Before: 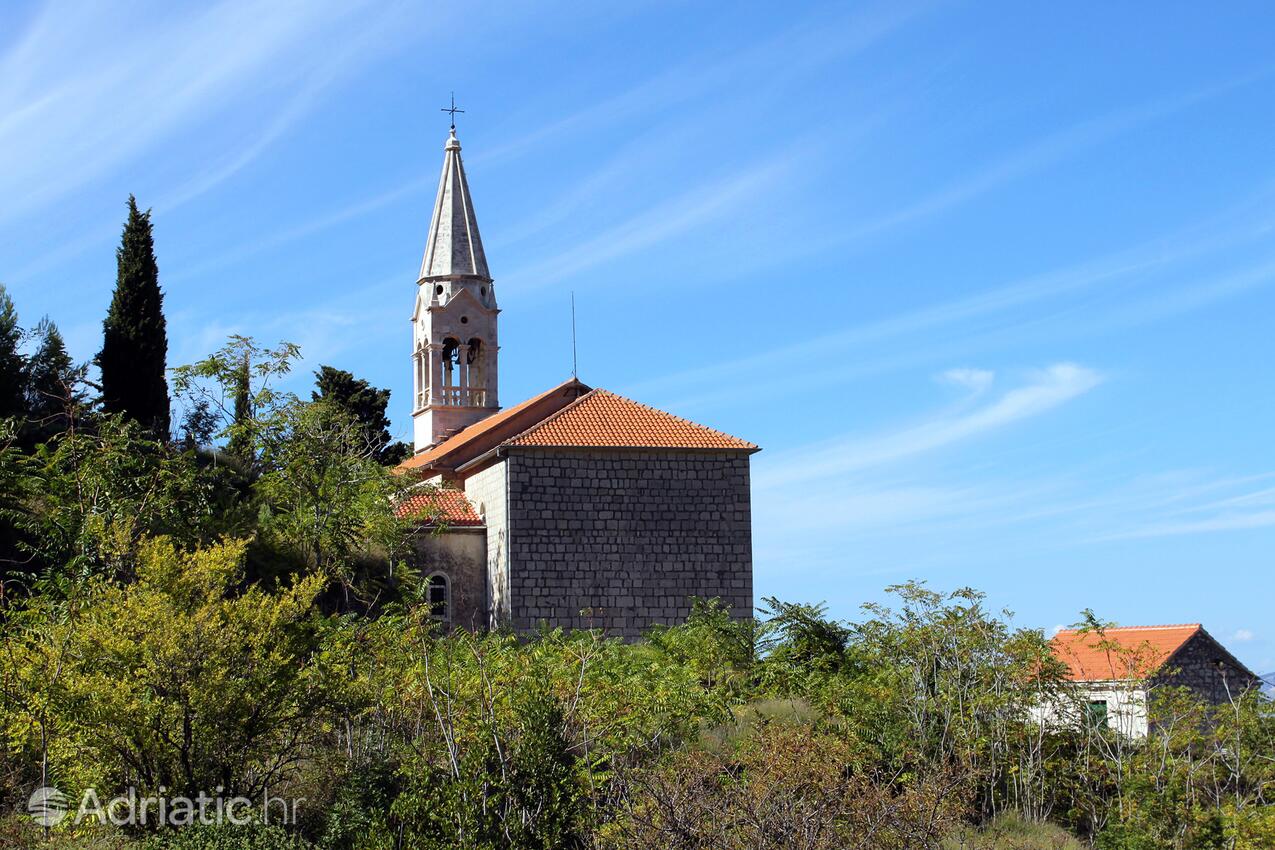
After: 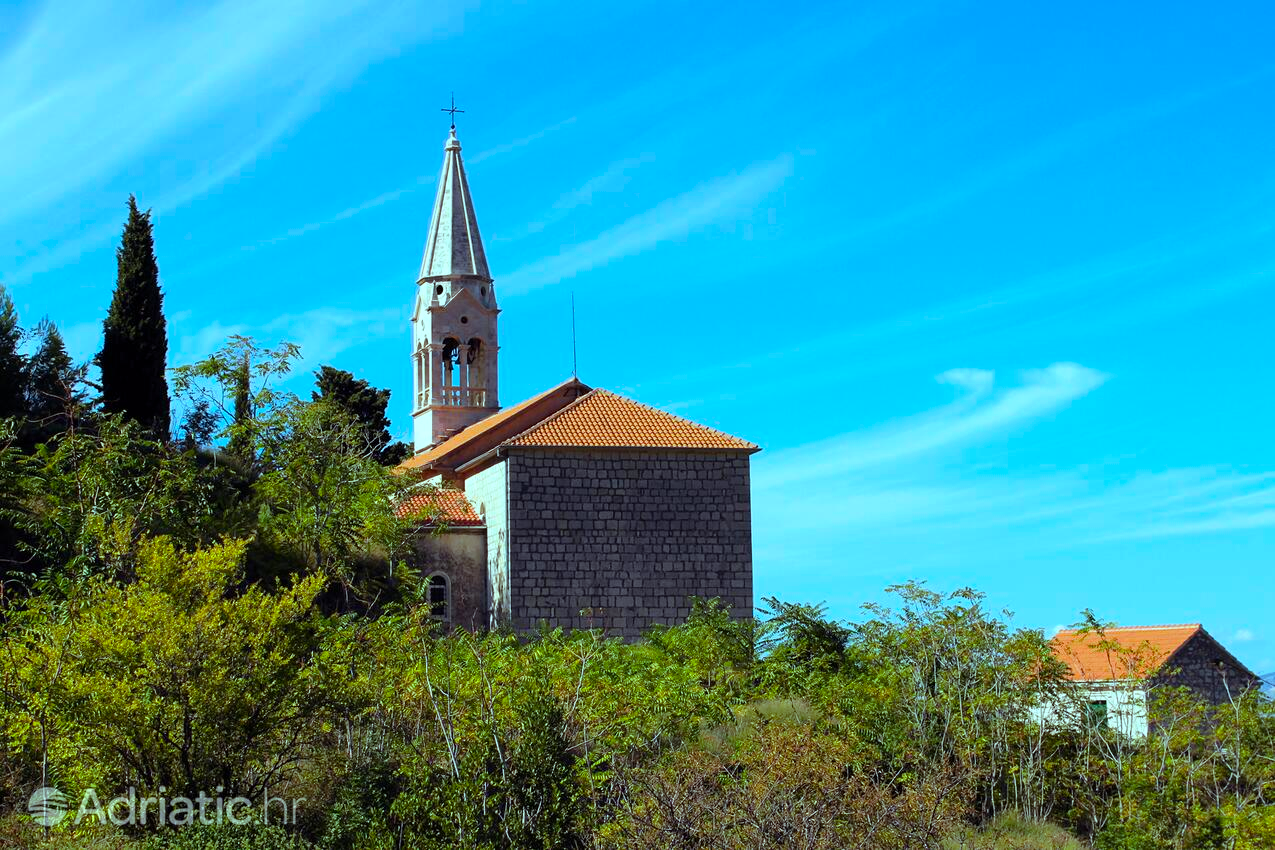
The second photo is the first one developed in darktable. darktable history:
base curve: curves: ch0 [(0, 0) (0.989, 0.992)]
color balance rgb: highlights gain › chroma 4.009%, highlights gain › hue 201°, linear chroma grading › global chroma 8.995%, perceptual saturation grading › global saturation 19.579%
